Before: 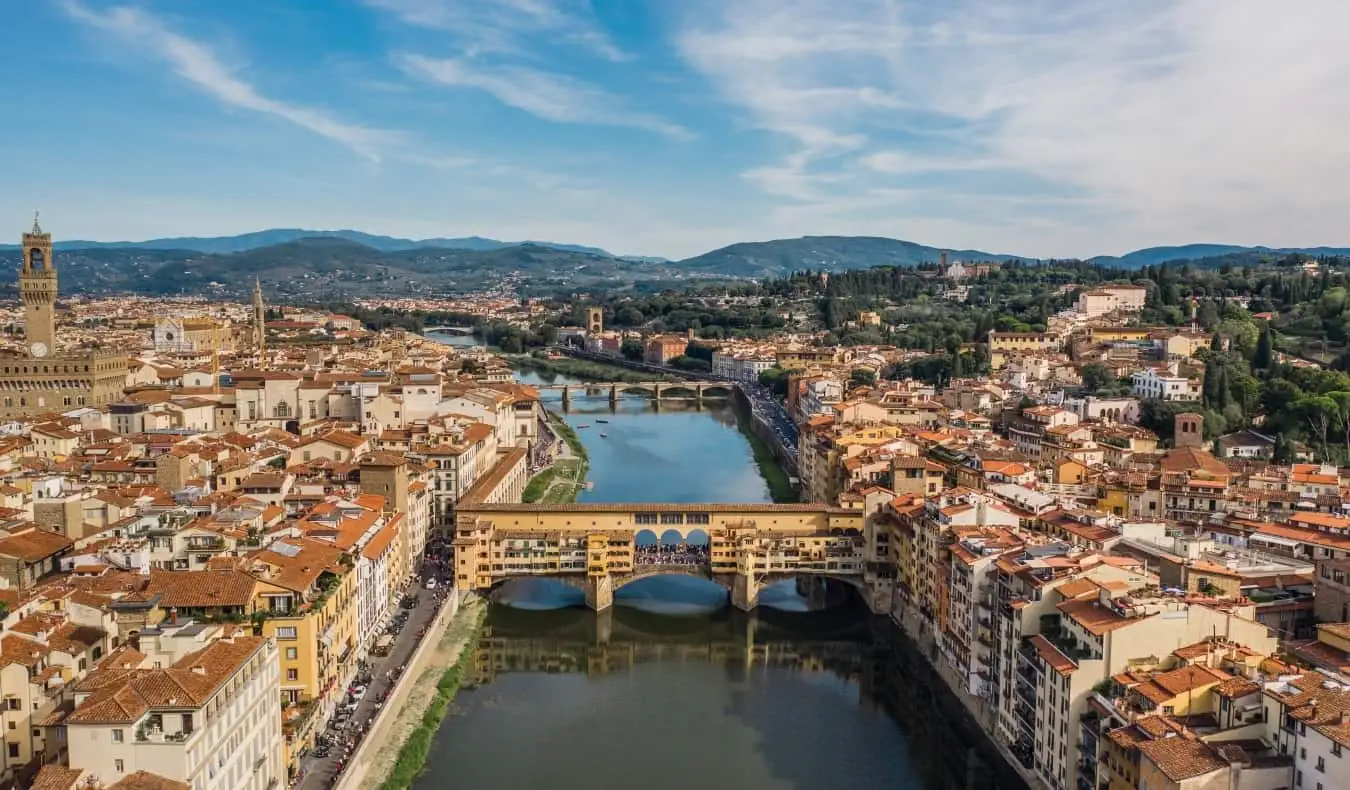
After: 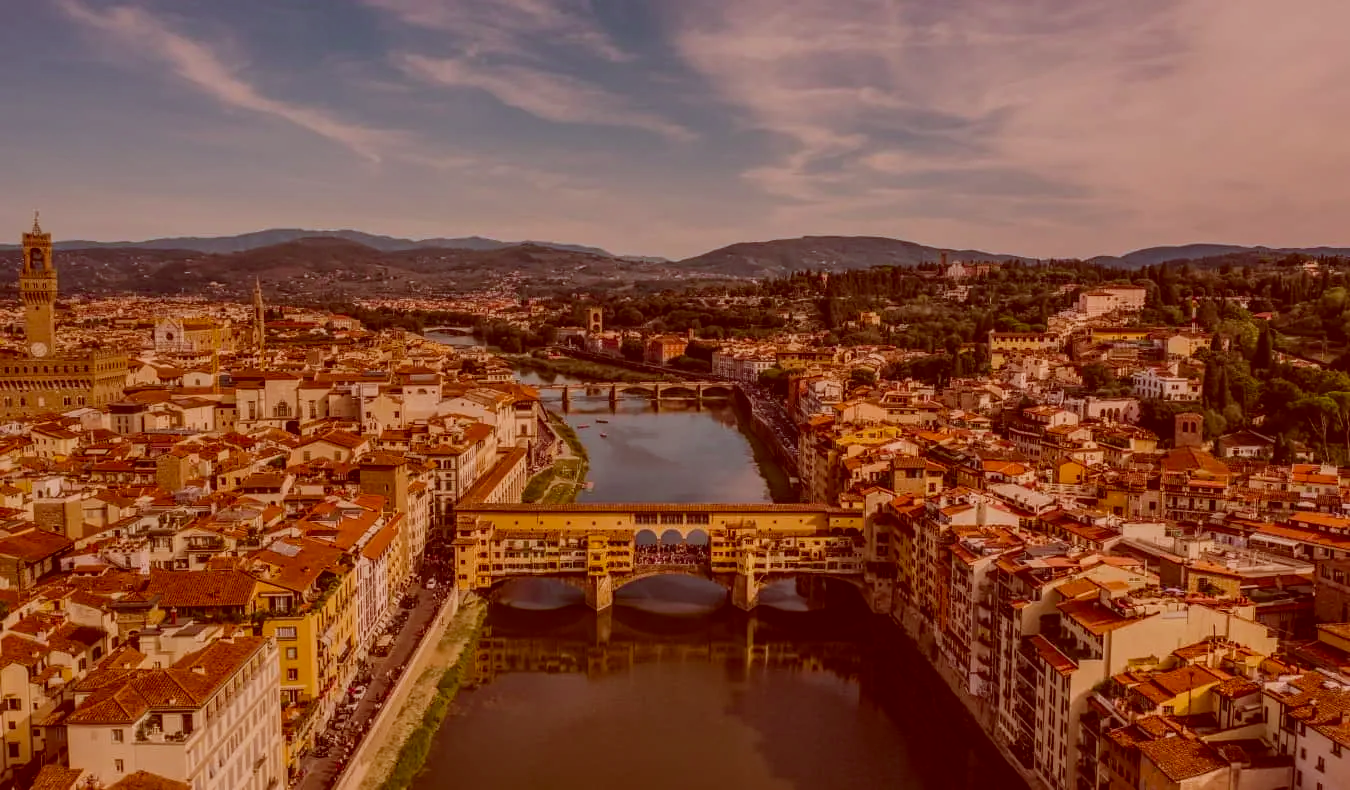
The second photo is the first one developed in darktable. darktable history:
exposure: black level correction -0.018, exposure -1.102 EV, compensate highlight preservation false
local contrast: detail 130%
color correction: highlights a* 9.32, highlights b* 8.6, shadows a* 39.51, shadows b* 39.94, saturation 0.781
color balance rgb: shadows lift › hue 86.69°, perceptual saturation grading › global saturation 16.511%, global vibrance 59.605%
